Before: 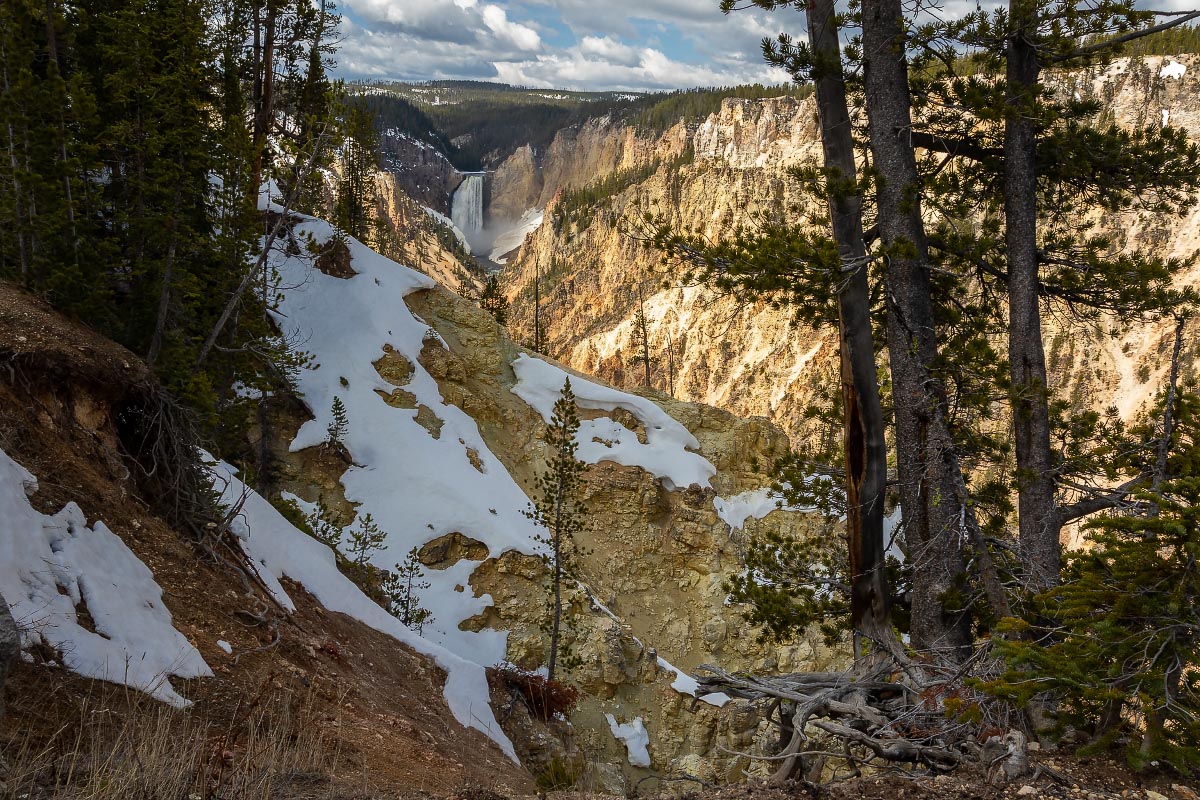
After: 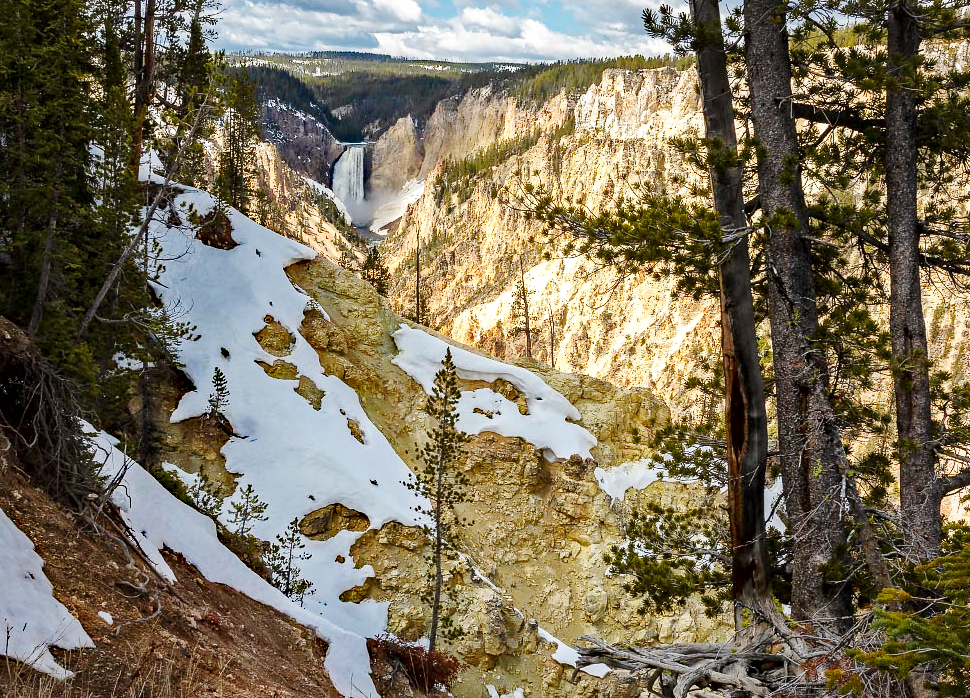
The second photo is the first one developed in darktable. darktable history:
local contrast: mode bilateral grid, contrast 19, coarseness 100, detail 150%, midtone range 0.2
crop: left 9.942%, top 3.638%, right 9.206%, bottom 9.109%
haze removal: strength 0.395, distance 0.221, adaptive false
base curve: curves: ch0 [(0, 0) (0.025, 0.046) (0.112, 0.277) (0.467, 0.74) (0.814, 0.929) (1, 0.942)], preserve colors none
